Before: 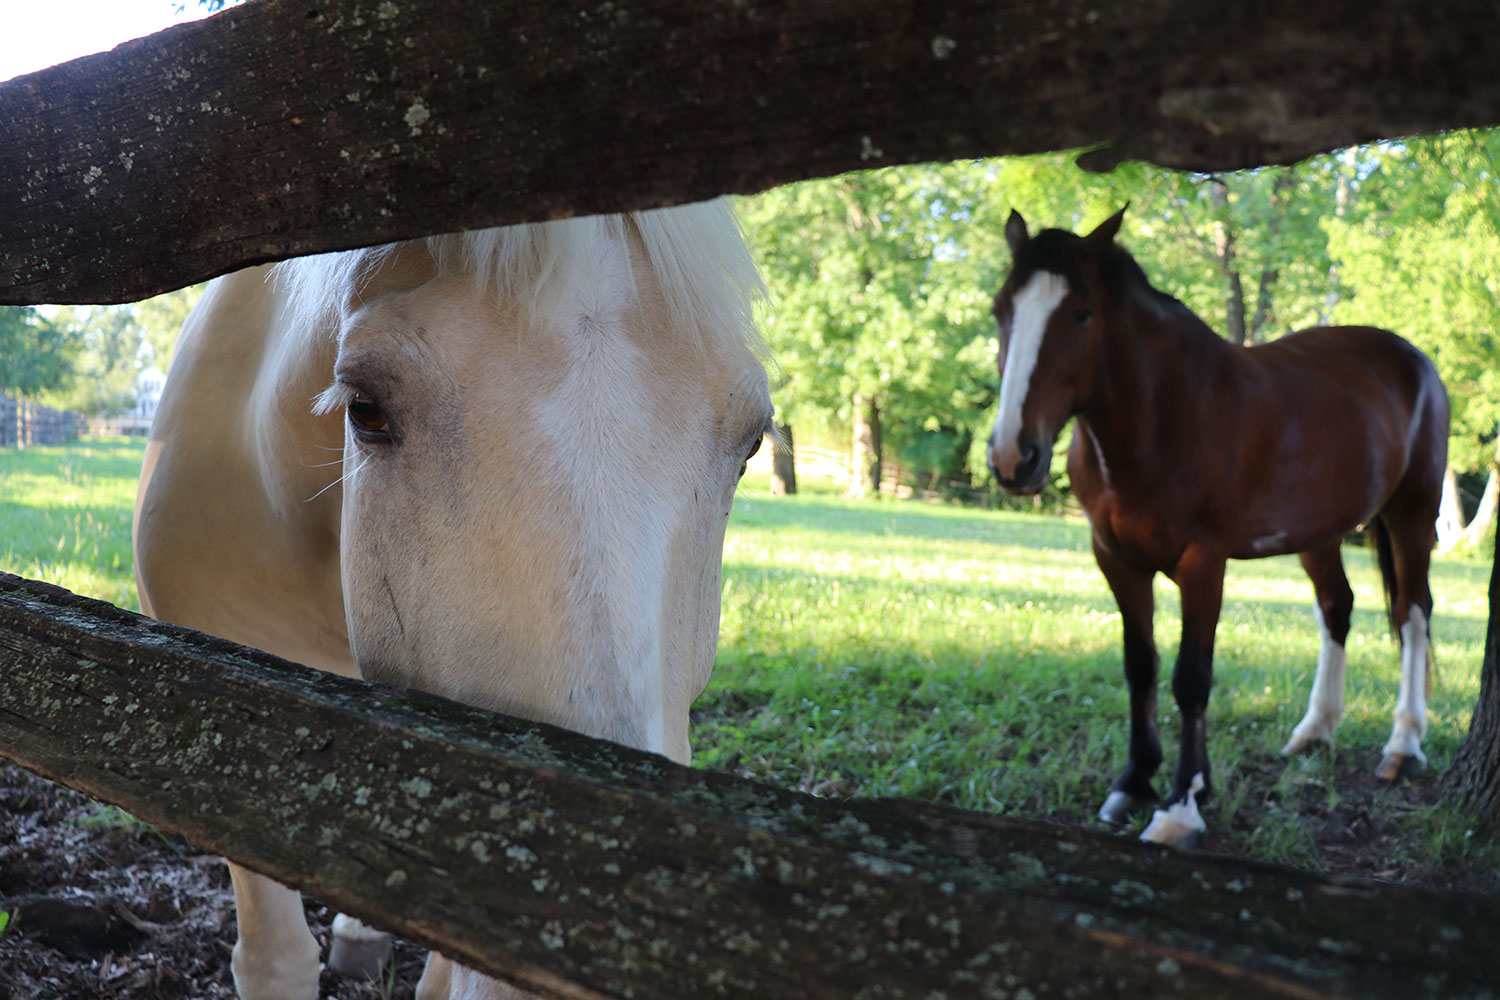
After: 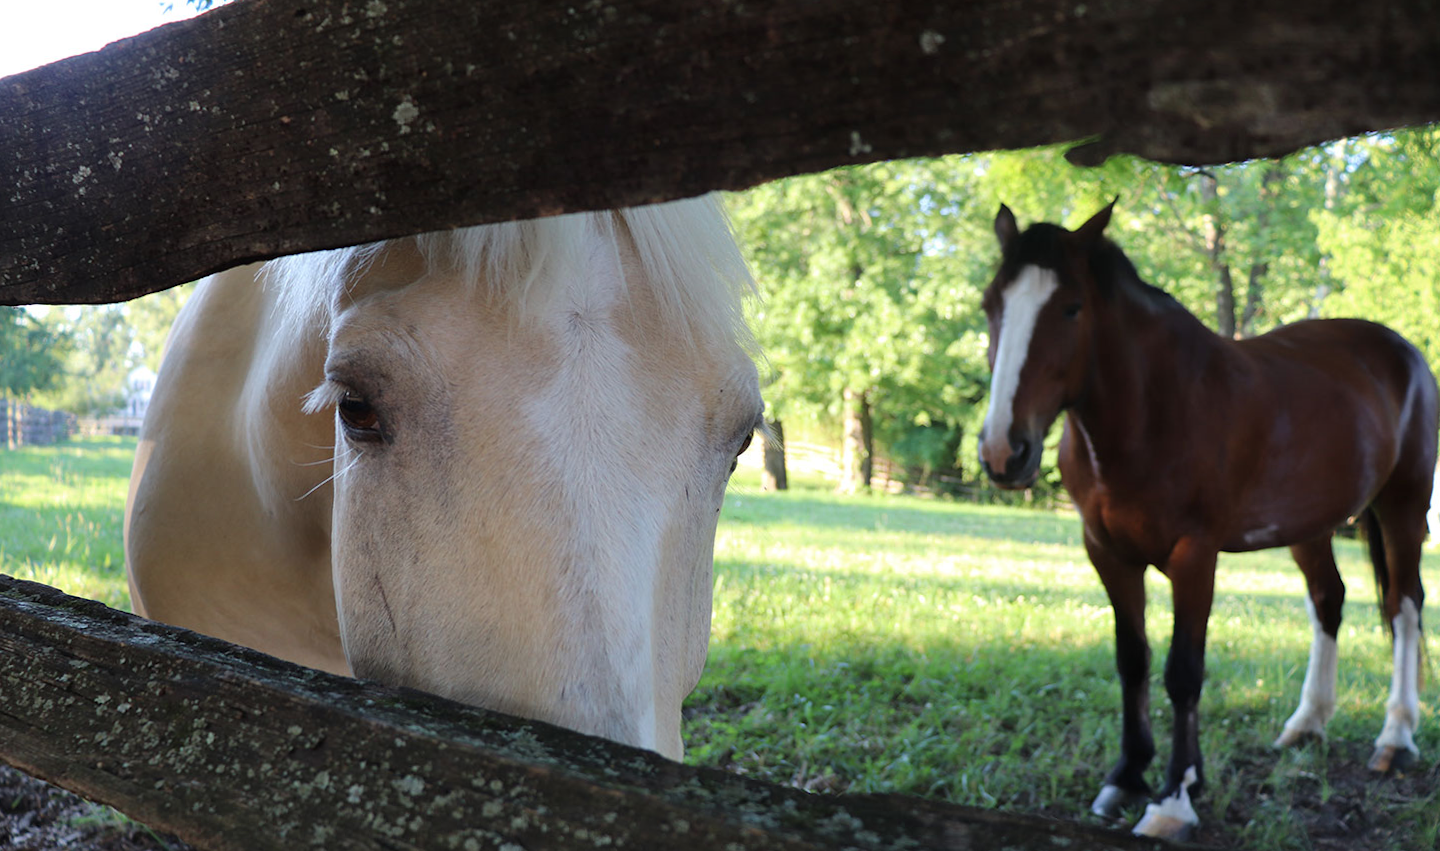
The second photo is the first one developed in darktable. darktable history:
contrast brightness saturation: contrast 0.008, saturation -0.045
crop and rotate: angle 0.332°, left 0.232%, right 2.905%, bottom 14.111%
